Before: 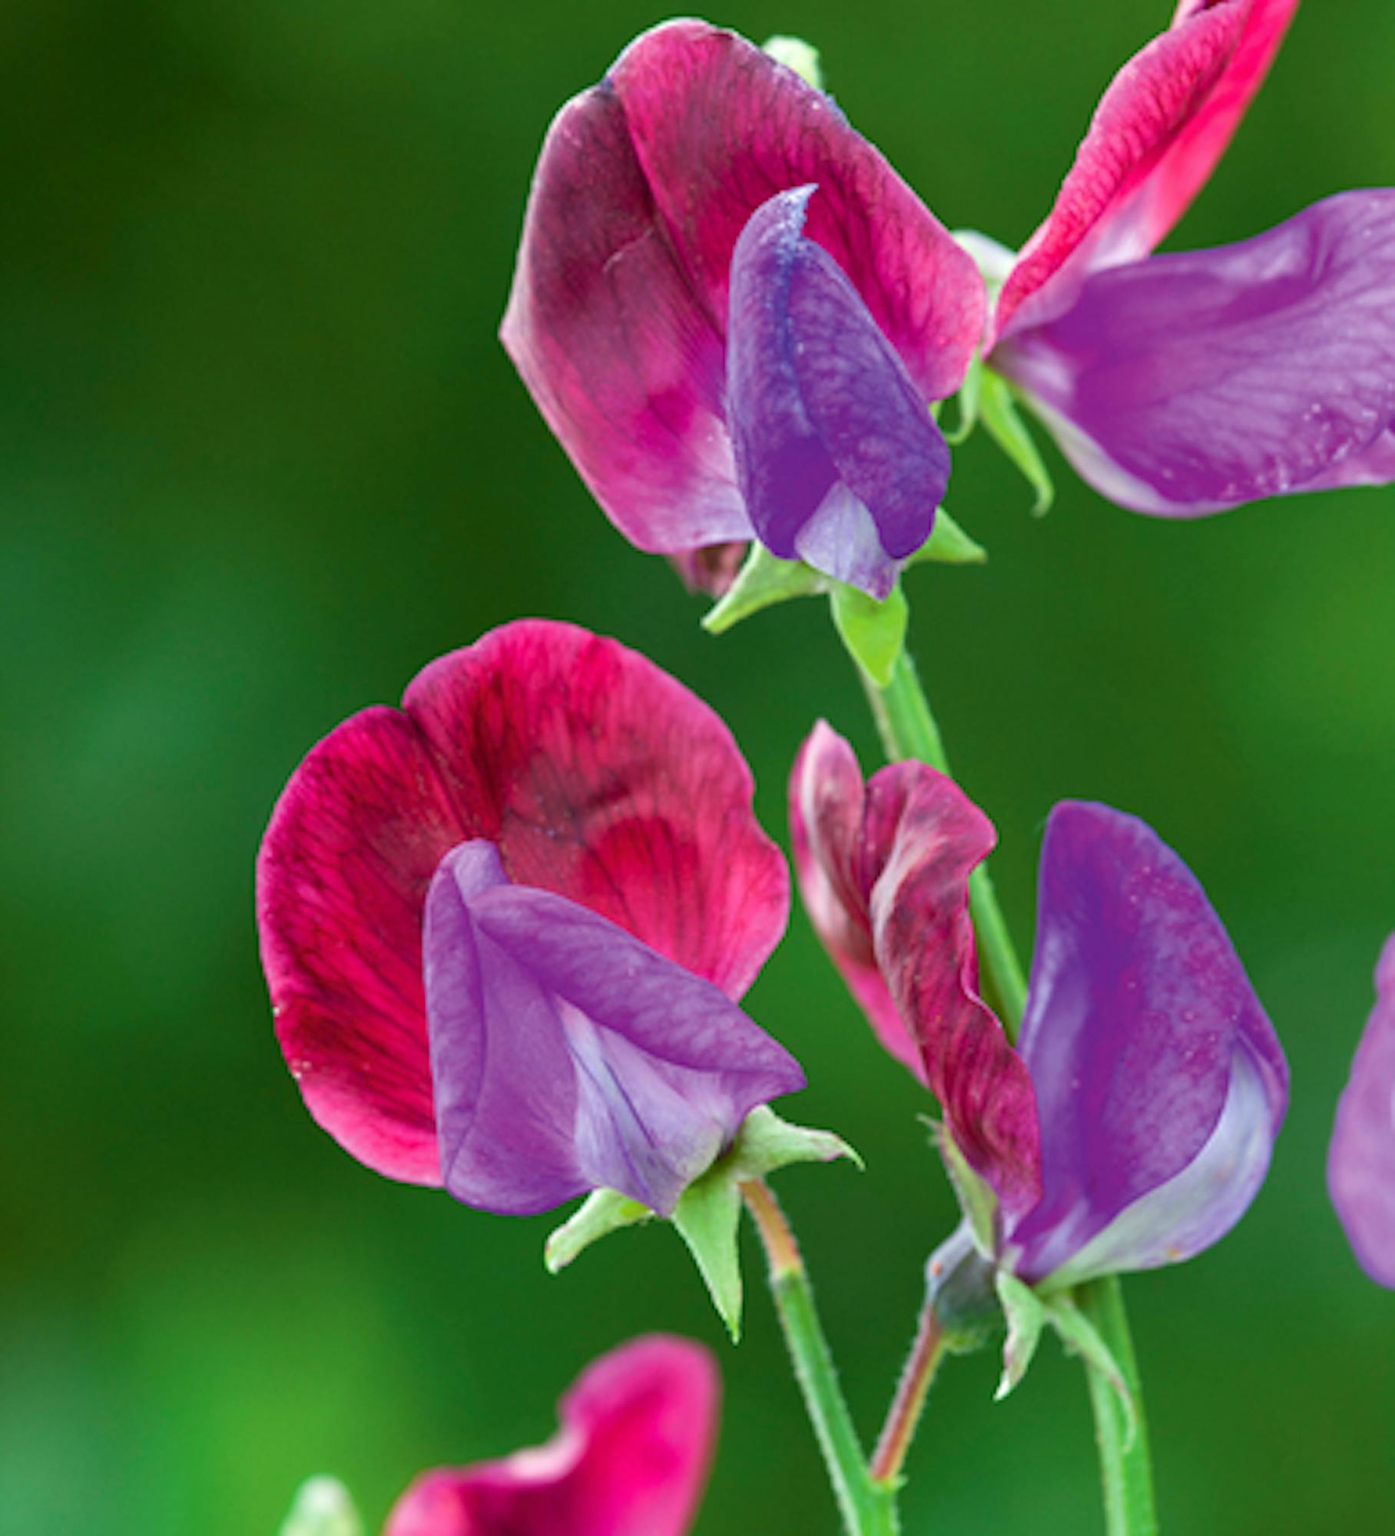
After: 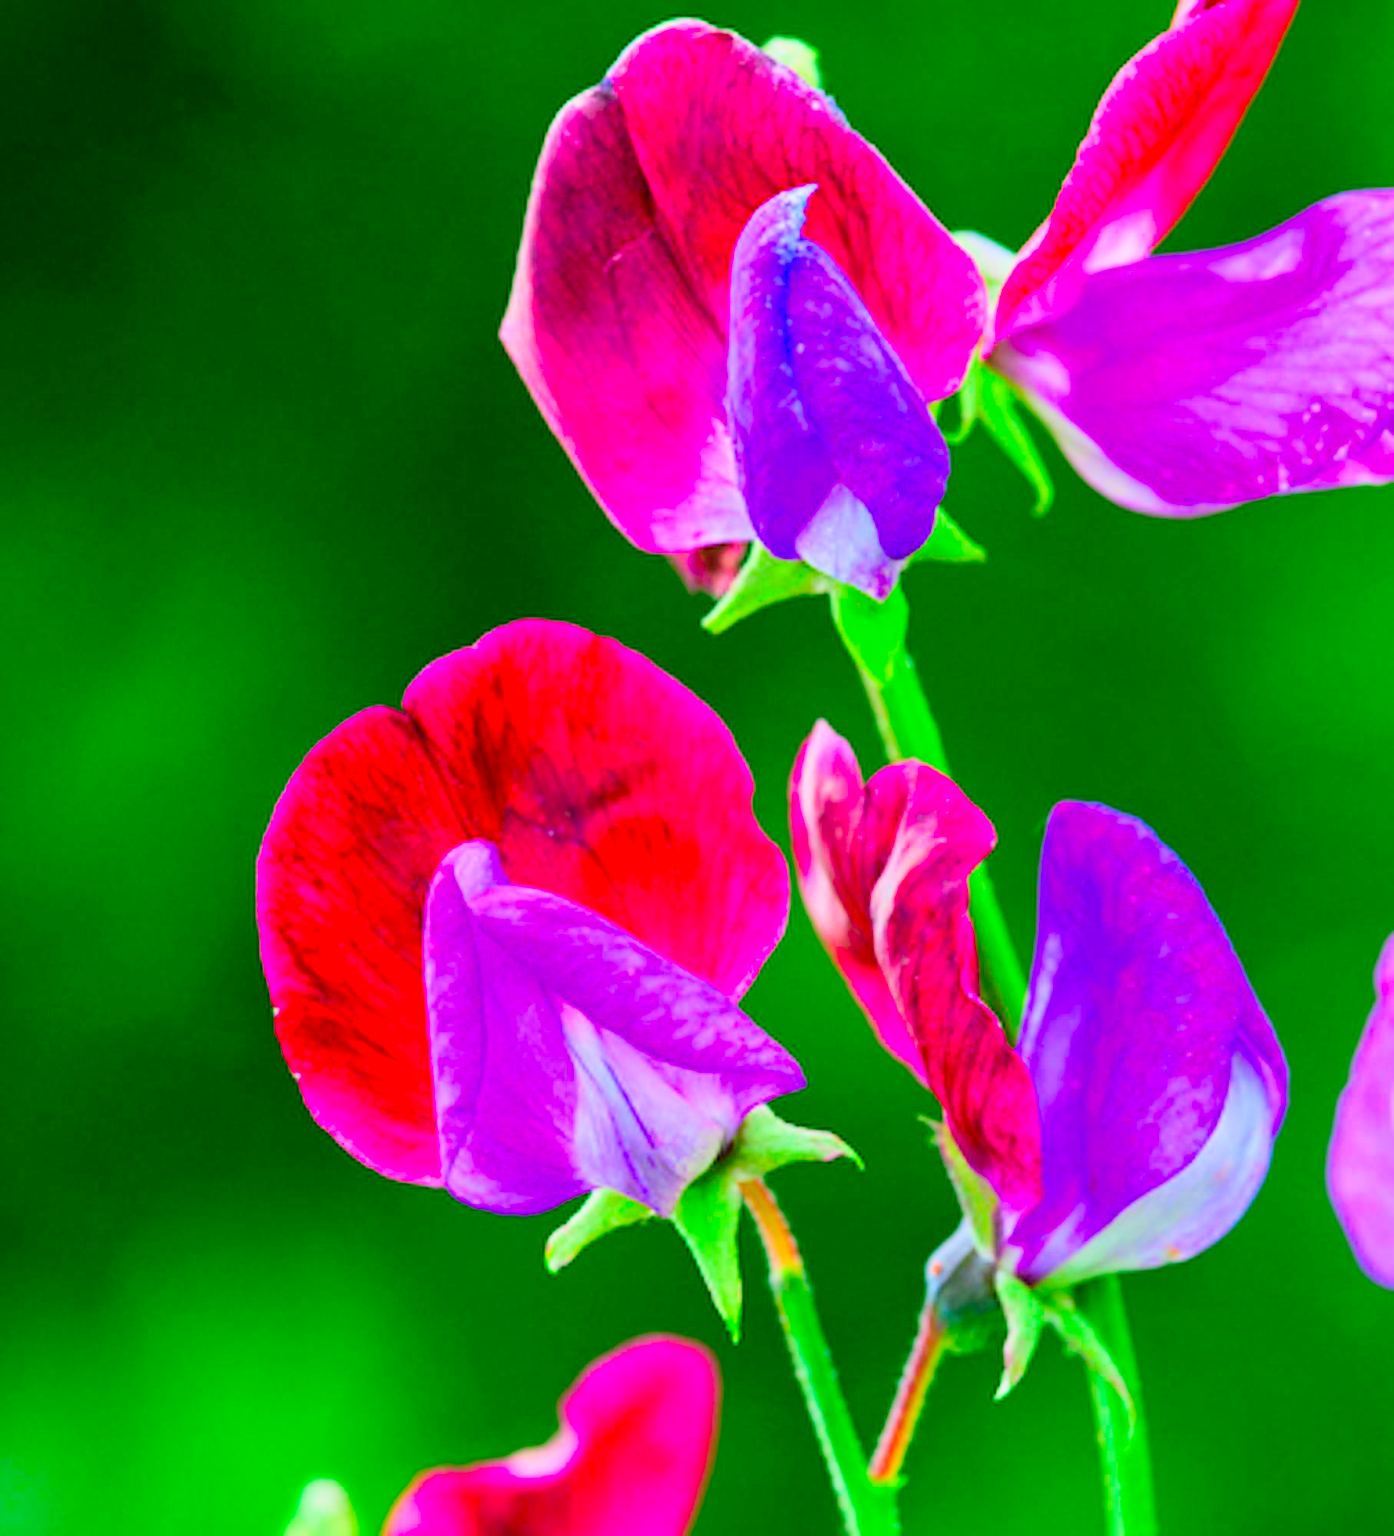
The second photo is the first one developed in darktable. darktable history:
contrast brightness saturation: contrast 0.2, brightness 0.2, saturation 0.8
filmic rgb: black relative exposure -7.75 EV, white relative exposure 4.4 EV, threshold 3 EV, target black luminance 0%, hardness 3.76, latitude 50.51%, contrast 1.074, highlights saturation mix 10%, shadows ↔ highlights balance -0.22%, color science v4 (2020), enable highlight reconstruction true
